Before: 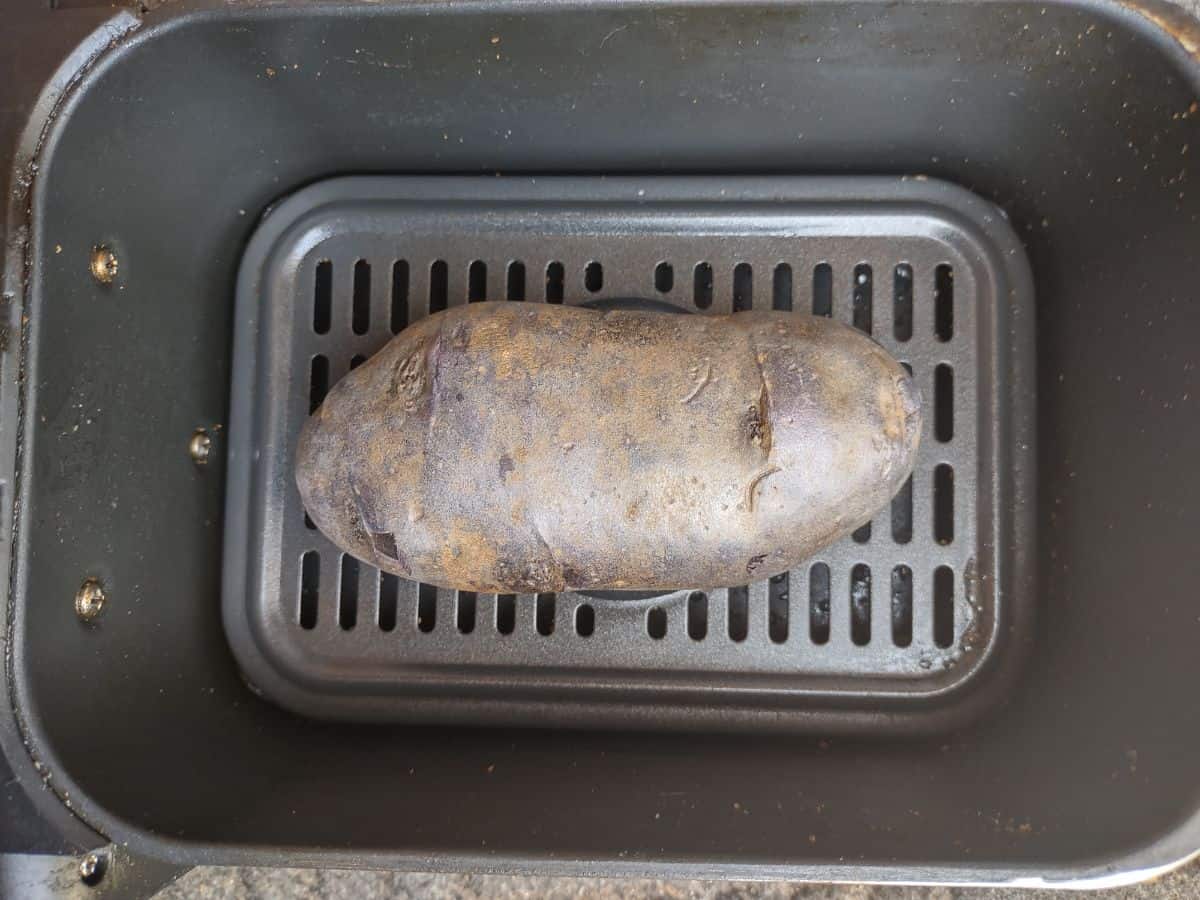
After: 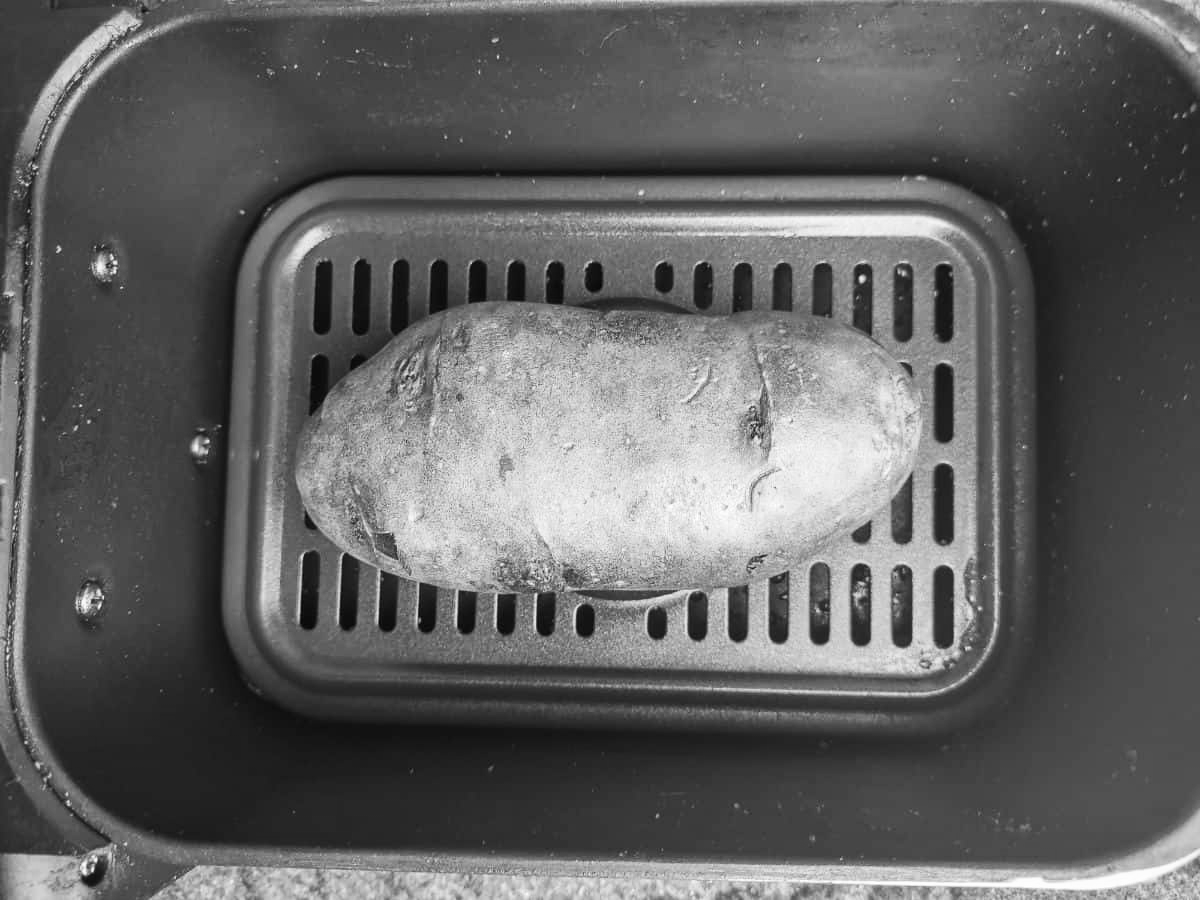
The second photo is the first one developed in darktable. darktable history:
contrast brightness saturation: contrast 0.24, brightness 0.09
color zones: curves: ch0 [(0.004, 0.588) (0.116, 0.636) (0.259, 0.476) (0.423, 0.464) (0.75, 0.5)]; ch1 [(0, 0) (0.143, 0) (0.286, 0) (0.429, 0) (0.571, 0) (0.714, 0) (0.857, 0)]
exposure: exposure -0.064 EV, compensate highlight preservation false
color contrast: green-magenta contrast 0.8, blue-yellow contrast 1.1, unbound 0
